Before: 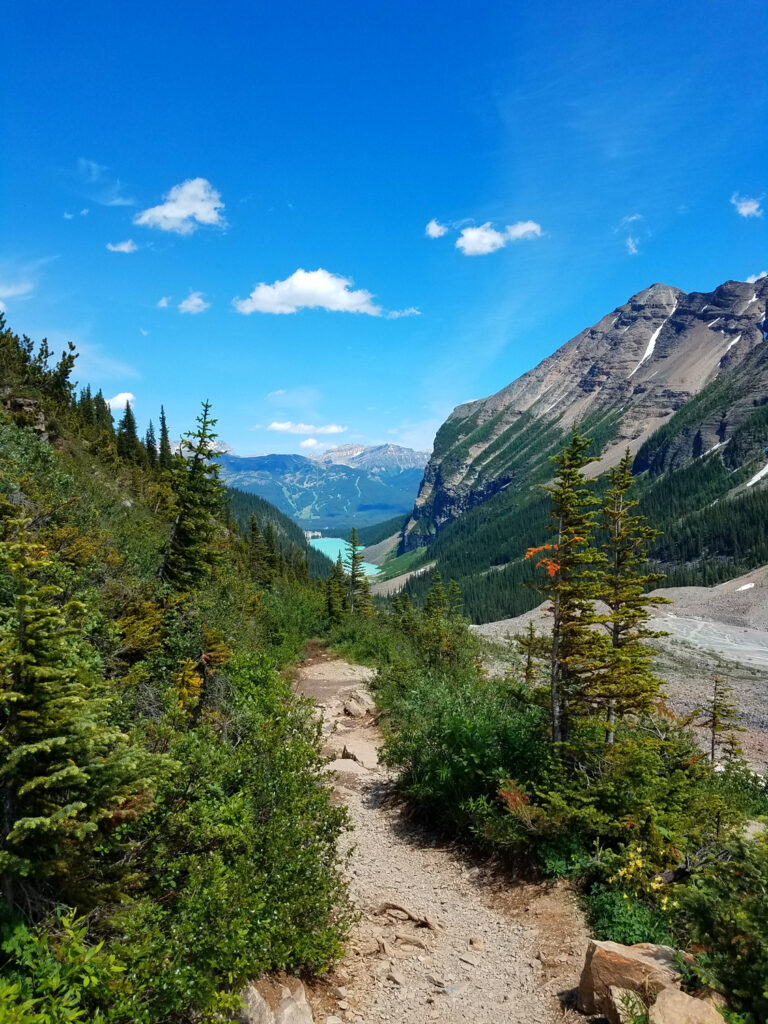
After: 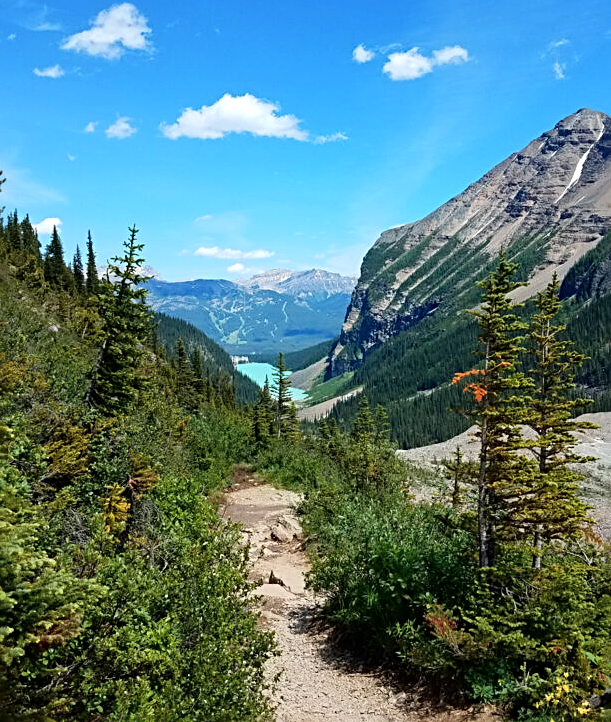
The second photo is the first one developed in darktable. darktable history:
tone curve: curves: ch0 [(0, 0) (0.004, 0.002) (0.02, 0.013) (0.218, 0.218) (0.664, 0.718) (0.832, 0.873) (1, 1)], color space Lab, independent channels, preserve colors none
sharpen: radius 2.777
tone equalizer: edges refinement/feathering 500, mask exposure compensation -1.57 EV, preserve details no
crop: left 9.531%, top 17.093%, right 10.814%, bottom 12.377%
